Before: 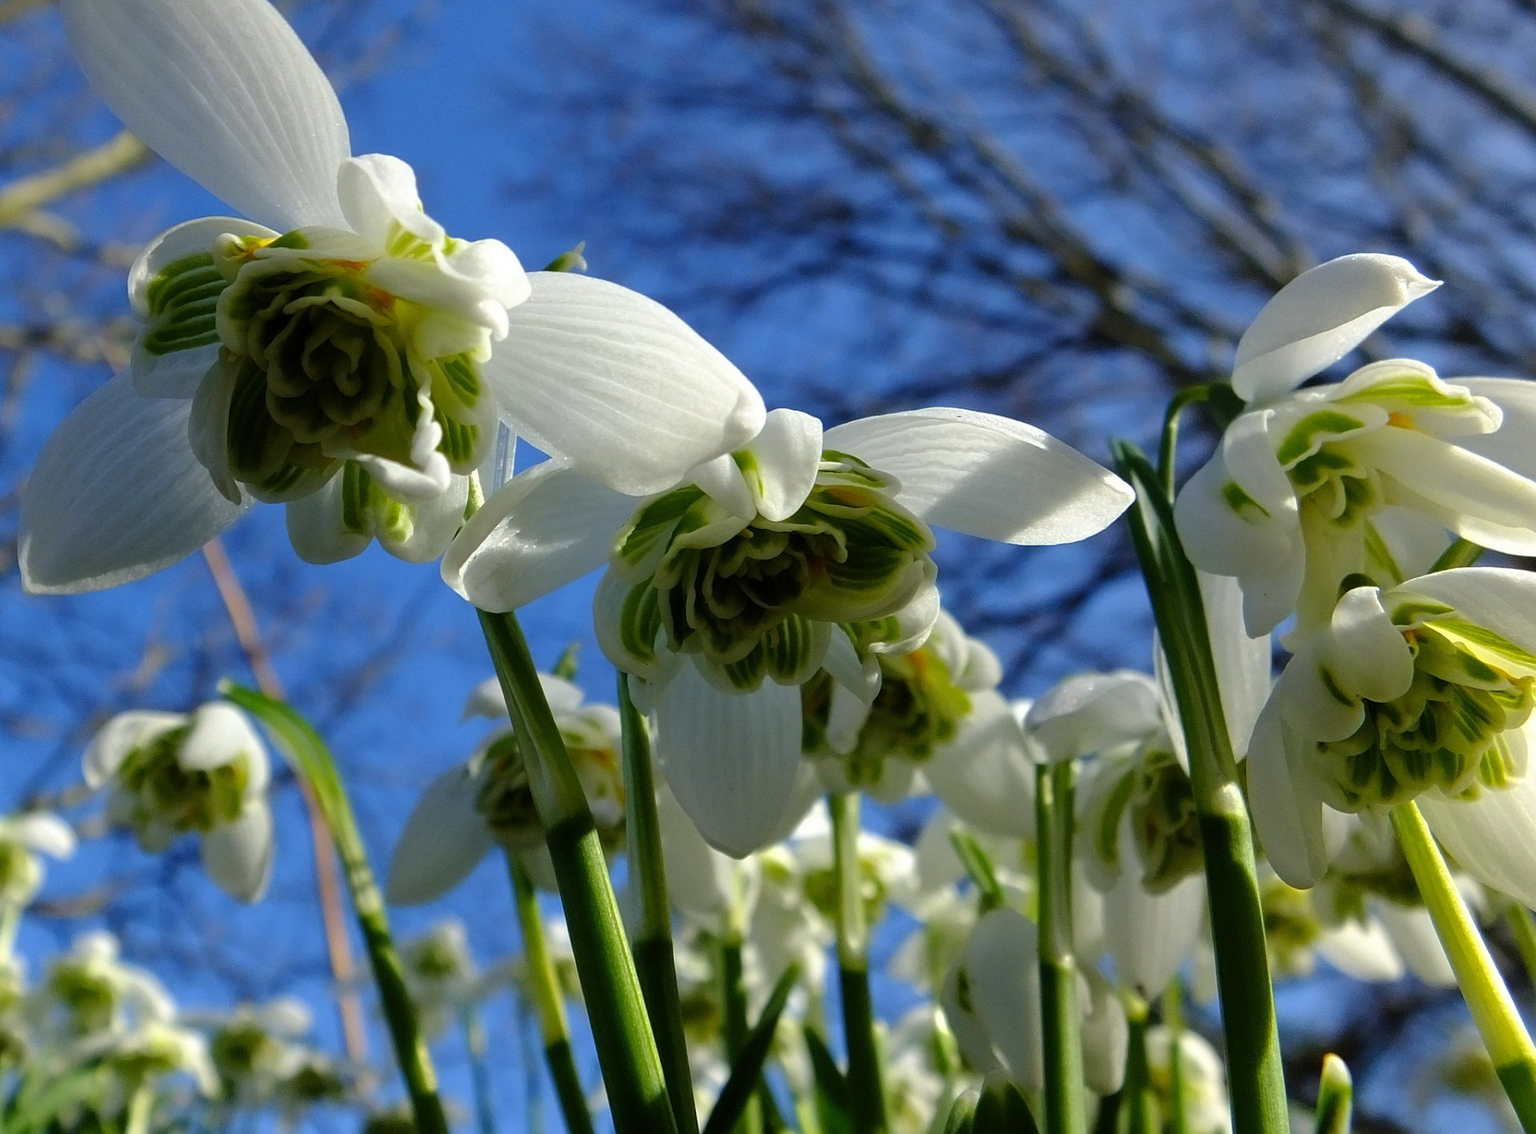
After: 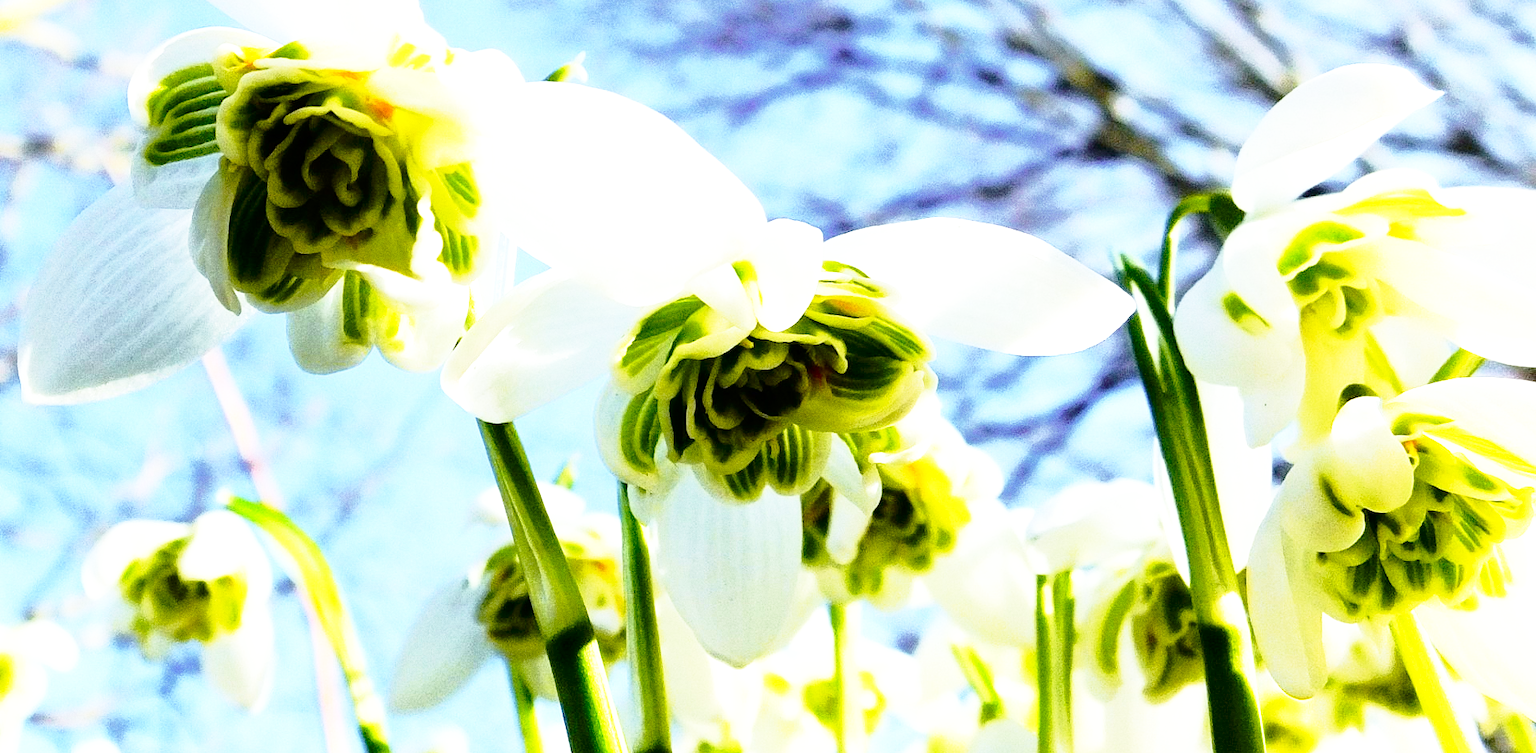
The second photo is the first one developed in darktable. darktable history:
tone curve: curves: ch0 [(0.003, 0) (0.066, 0.023) (0.154, 0.082) (0.281, 0.221) (0.405, 0.389) (0.517, 0.553) (0.716, 0.743) (0.822, 0.882) (1, 1)]; ch1 [(0, 0) (0.164, 0.115) (0.337, 0.332) (0.39, 0.398) (0.464, 0.461) (0.501, 0.5) (0.521, 0.526) (0.571, 0.606) (0.656, 0.677) (0.723, 0.731) (0.811, 0.796) (1, 1)]; ch2 [(0, 0) (0.337, 0.382) (0.464, 0.476) (0.501, 0.502) (0.527, 0.54) (0.556, 0.567) (0.575, 0.606) (0.659, 0.736) (1, 1)], color space Lab, independent channels, preserve colors none
crop: top 16.727%, bottom 16.727%
exposure: black level correction 0, exposure 1.45 EV, compensate exposure bias true, compensate highlight preservation false
grain: coarseness 0.09 ISO
base curve: curves: ch0 [(0, 0) (0.012, 0.01) (0.073, 0.168) (0.31, 0.711) (0.645, 0.957) (1, 1)], preserve colors none
